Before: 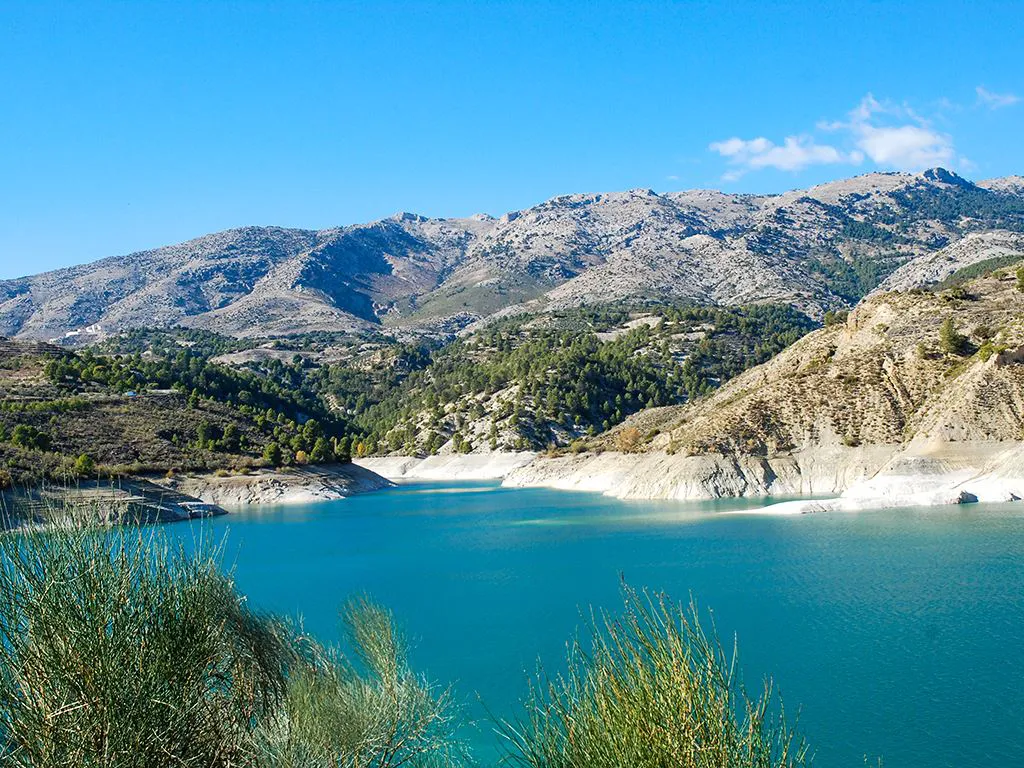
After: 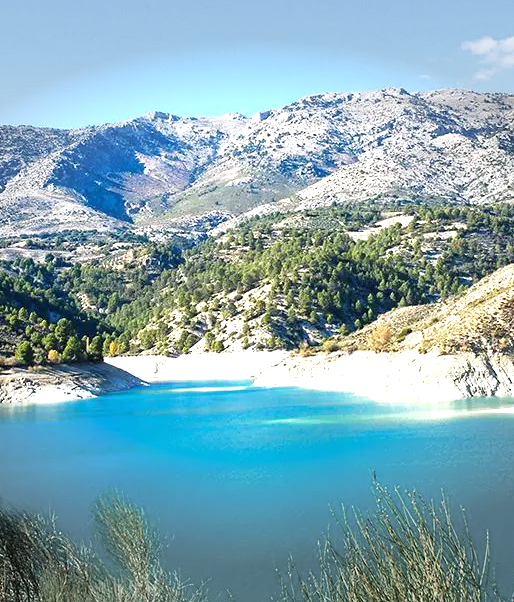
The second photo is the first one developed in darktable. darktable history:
vignetting: fall-off start 79.1%, width/height ratio 1.326
crop and rotate: angle 0.014°, left 24.241%, top 13.19%, right 25.516%, bottom 8.389%
exposure: black level correction 0, exposure 1 EV, compensate exposure bias true, compensate highlight preservation false
